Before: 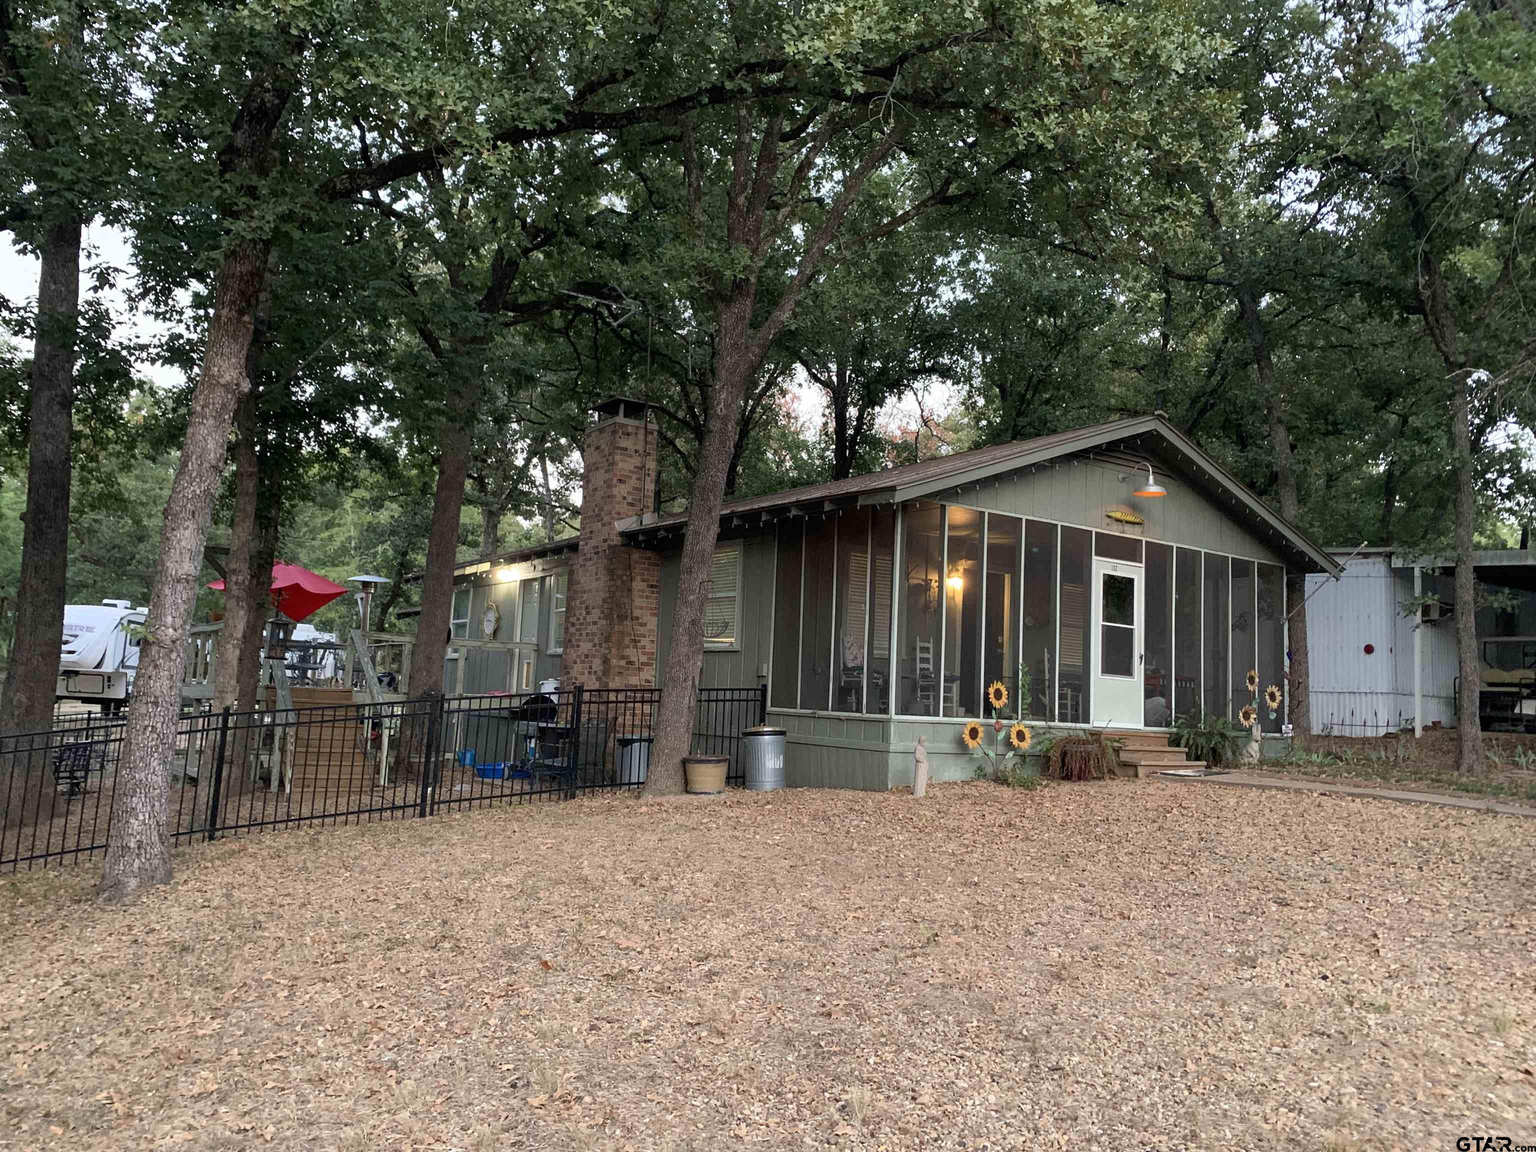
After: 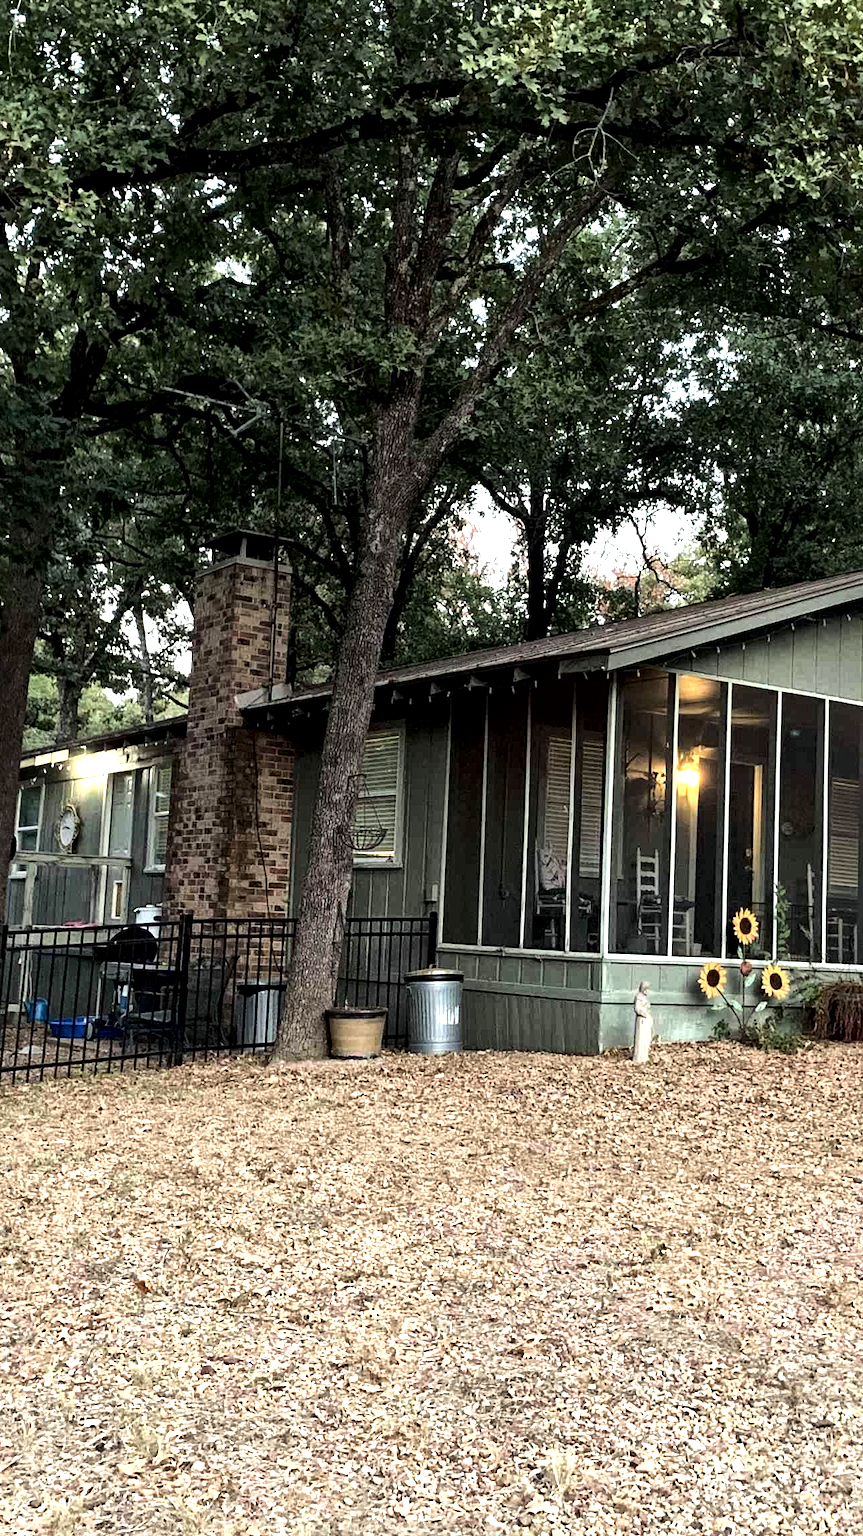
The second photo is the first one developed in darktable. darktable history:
tone equalizer: -8 EV -1.08 EV, -7 EV -1.01 EV, -6 EV -0.867 EV, -5 EV -0.578 EV, -3 EV 0.578 EV, -2 EV 0.867 EV, -1 EV 1.01 EV, +0 EV 1.08 EV, edges refinement/feathering 500, mask exposure compensation -1.57 EV, preserve details no
local contrast: mode bilateral grid, contrast 20, coarseness 50, detail 171%, midtone range 0.2
crop: left 28.583%, right 29.231%
haze removal: compatibility mode true, adaptive false
color balance: on, module defaults
color correction: highlights a* -2.68, highlights b* 2.57
